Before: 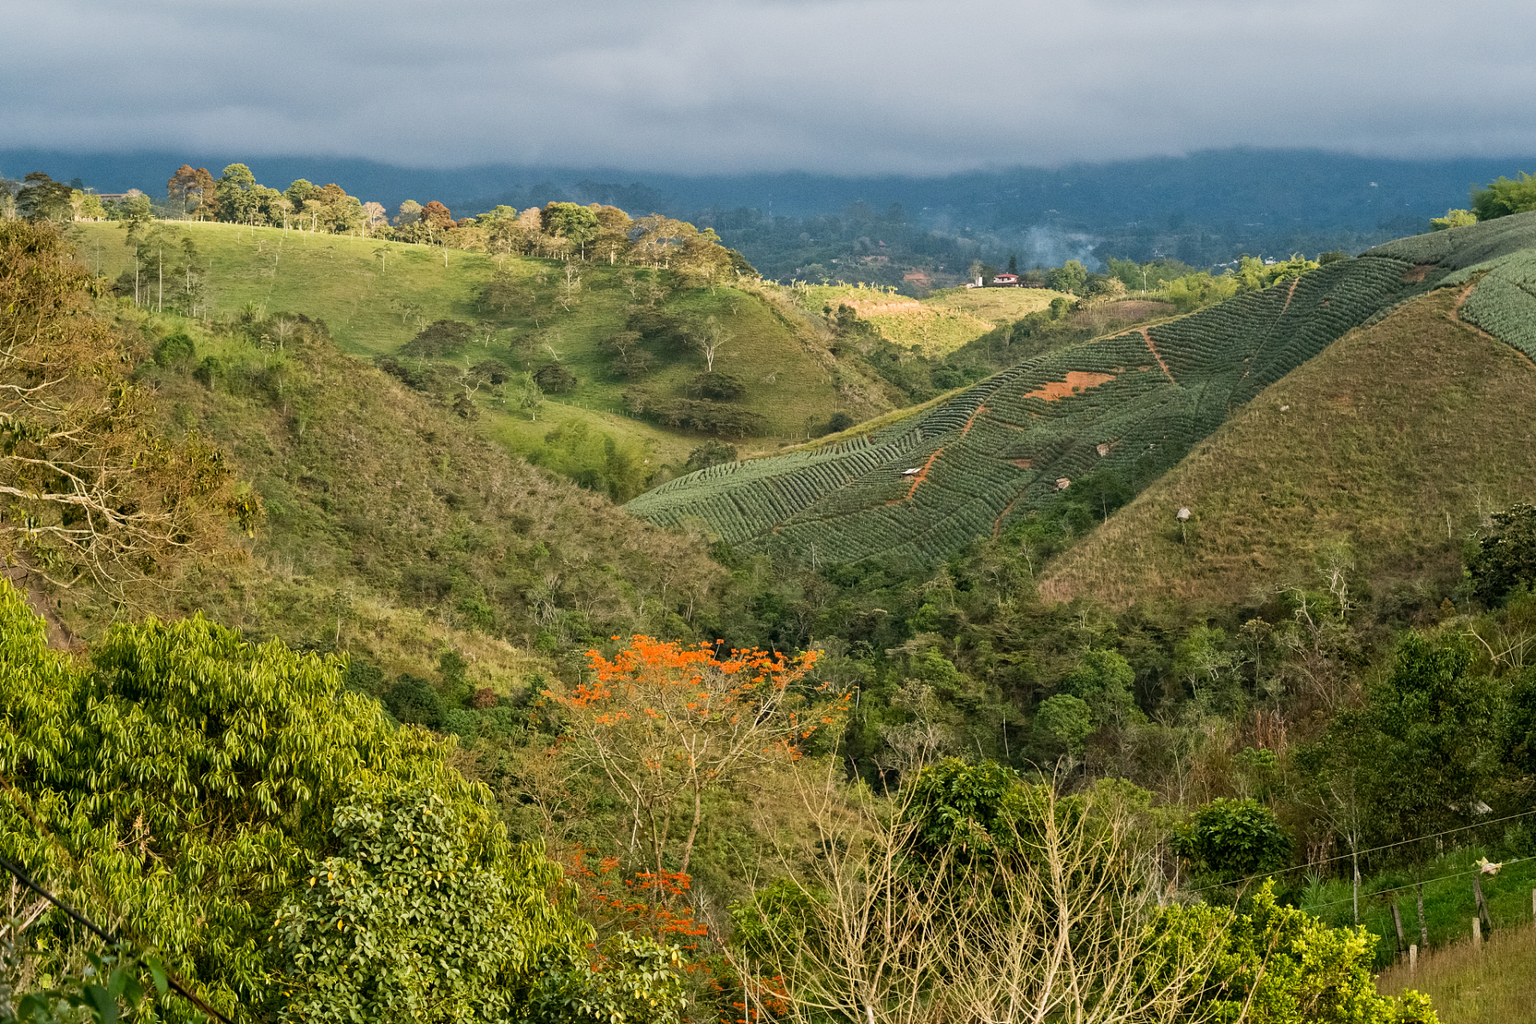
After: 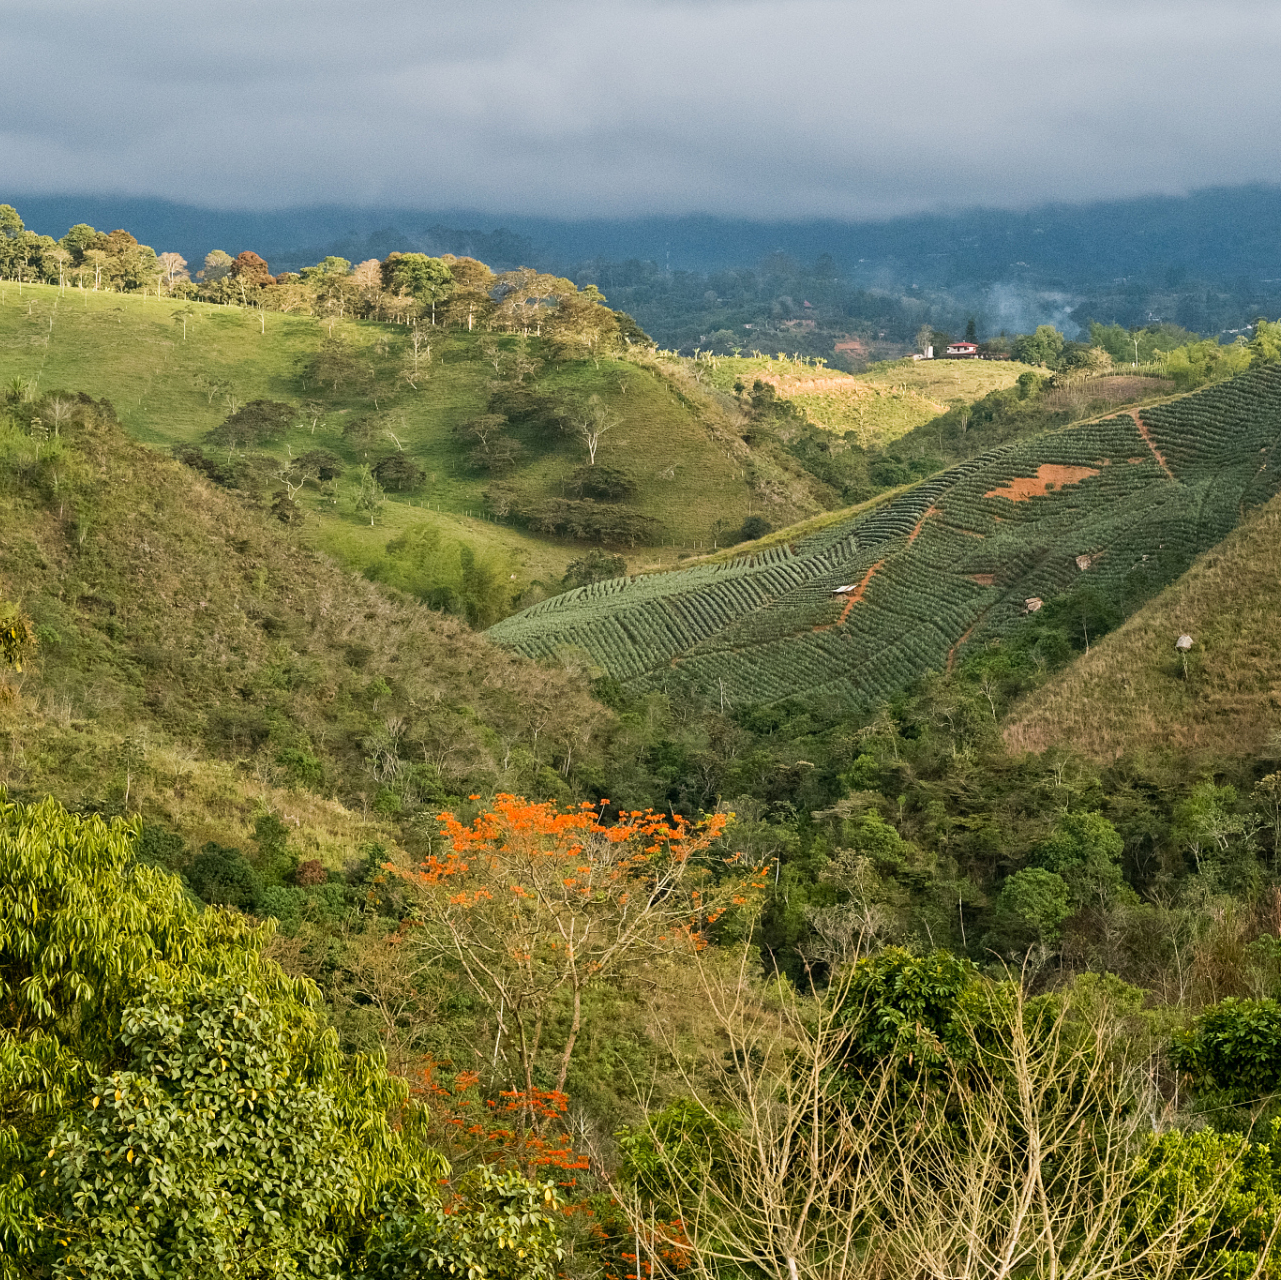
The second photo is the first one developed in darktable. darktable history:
crop: left 15.411%, right 17.849%
